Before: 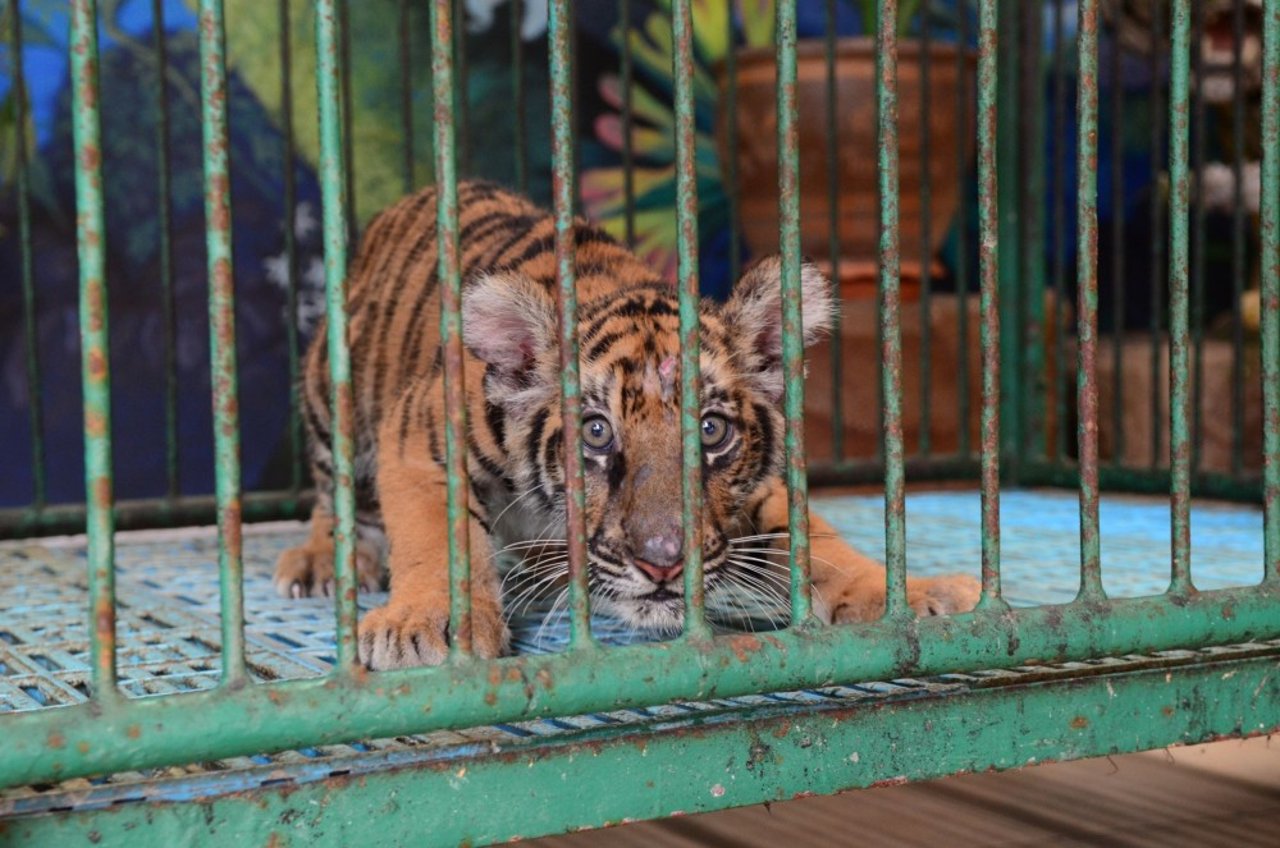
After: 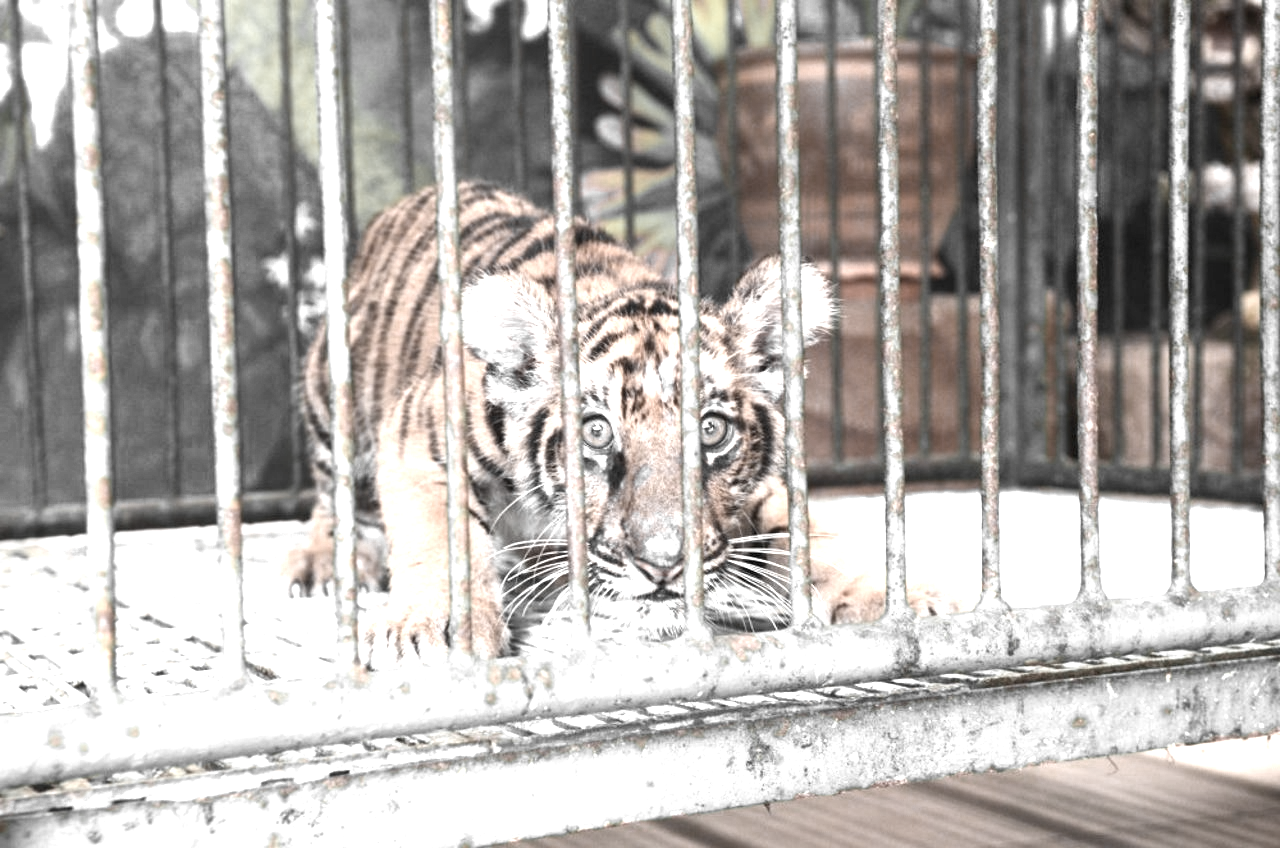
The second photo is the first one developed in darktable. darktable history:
color zones: curves: ch0 [(0, 0.613) (0.01, 0.613) (0.245, 0.448) (0.498, 0.529) (0.642, 0.665) (0.879, 0.777) (0.99, 0.613)]; ch1 [(0, 0.035) (0.121, 0.189) (0.259, 0.197) (0.415, 0.061) (0.589, 0.022) (0.732, 0.022) (0.857, 0.026) (0.991, 0.053)], mix 20.36%
exposure: black level correction 0, exposure 2 EV, compensate exposure bias true, compensate highlight preservation false
